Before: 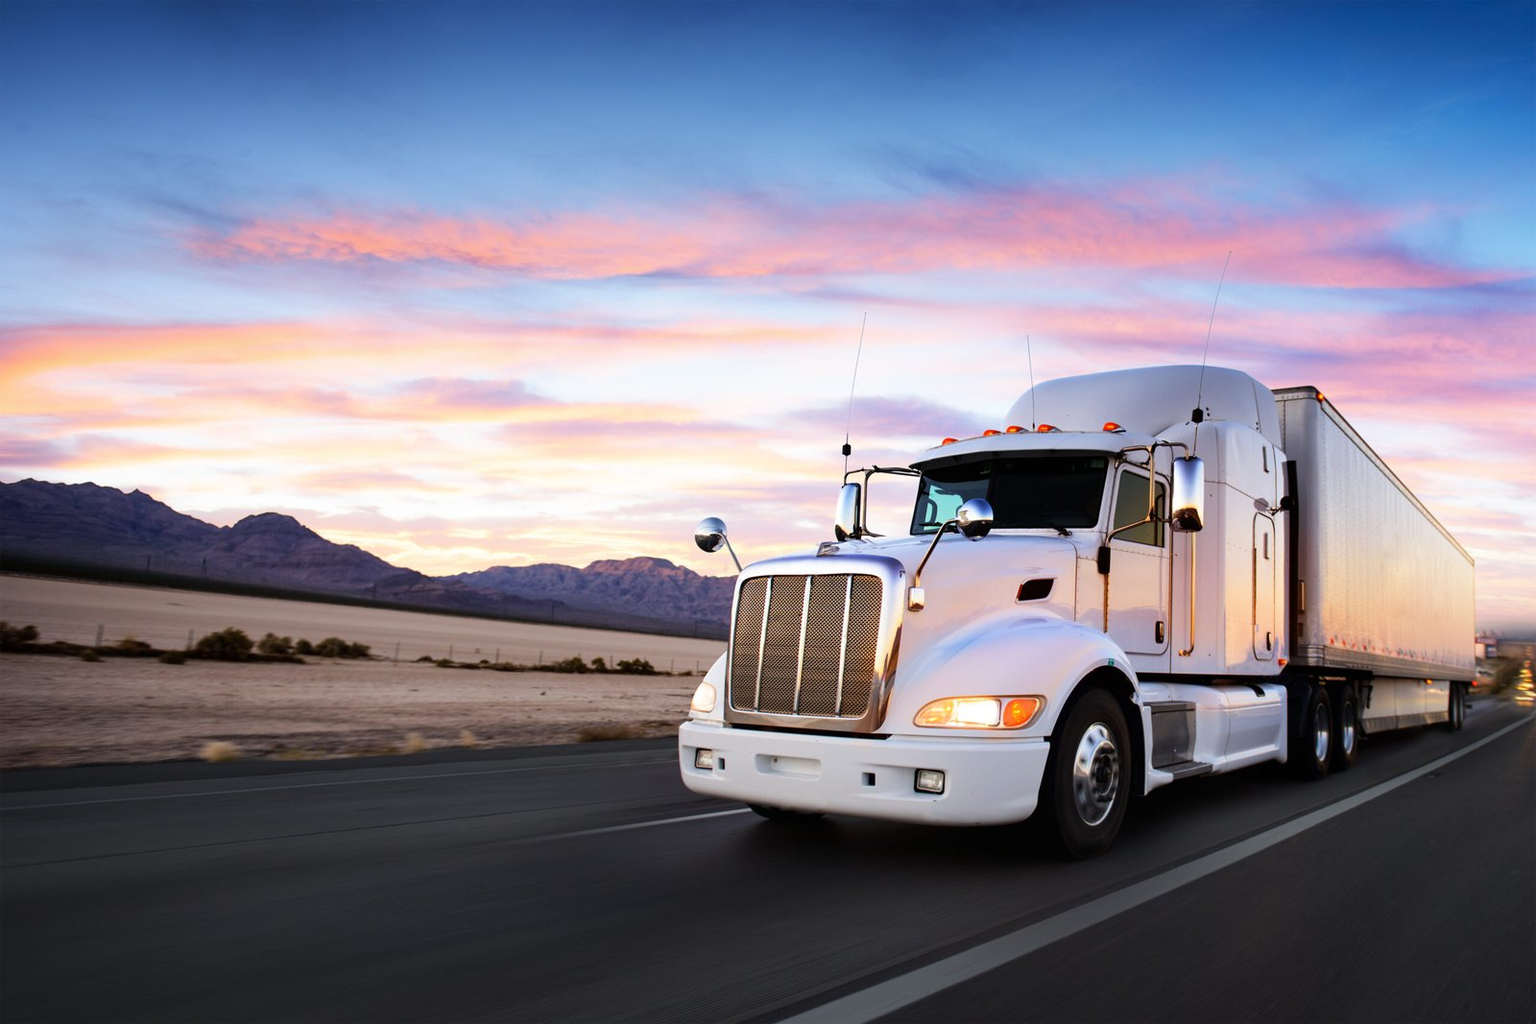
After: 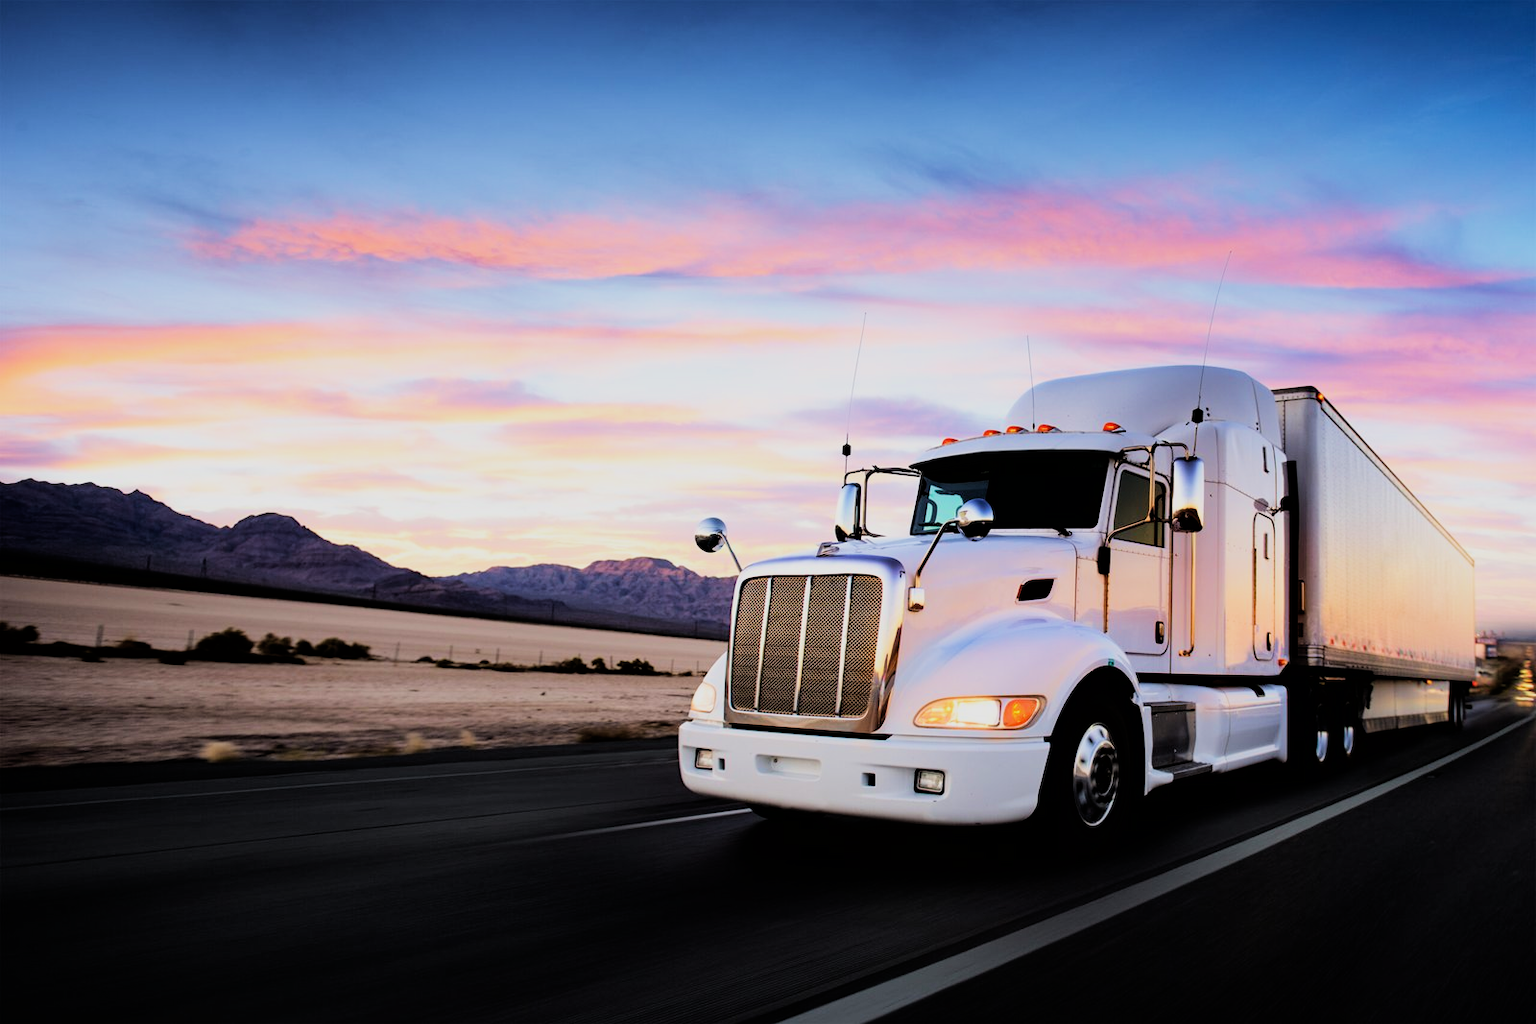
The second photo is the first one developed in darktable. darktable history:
filmic rgb: black relative exposure -5 EV, hardness 2.88, contrast 1.3, highlights saturation mix -10%
velvia: on, module defaults
